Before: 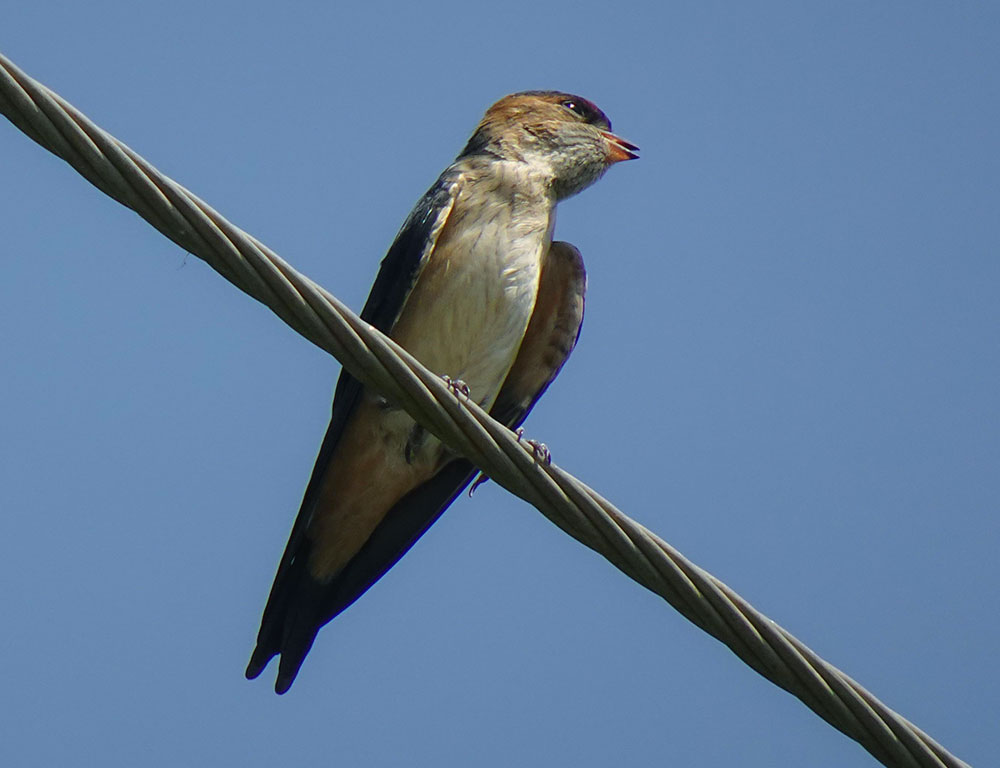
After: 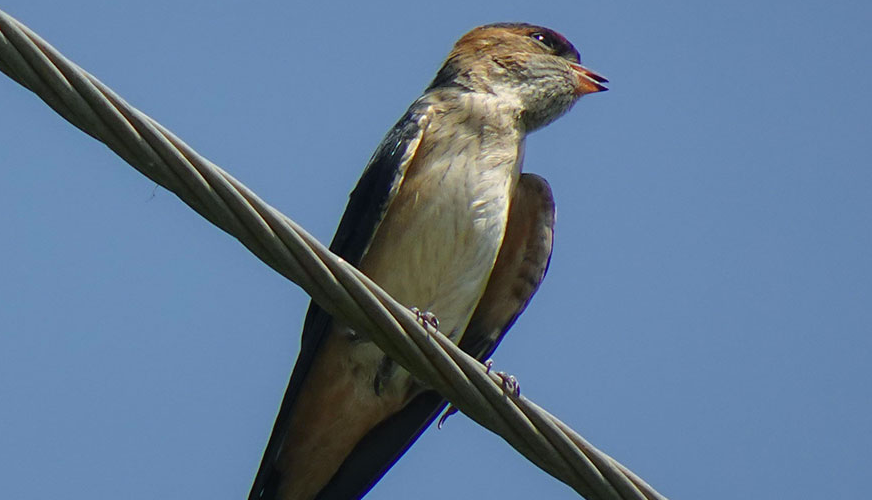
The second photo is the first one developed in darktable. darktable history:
crop: left 3.107%, top 8.968%, right 9.624%, bottom 25.892%
